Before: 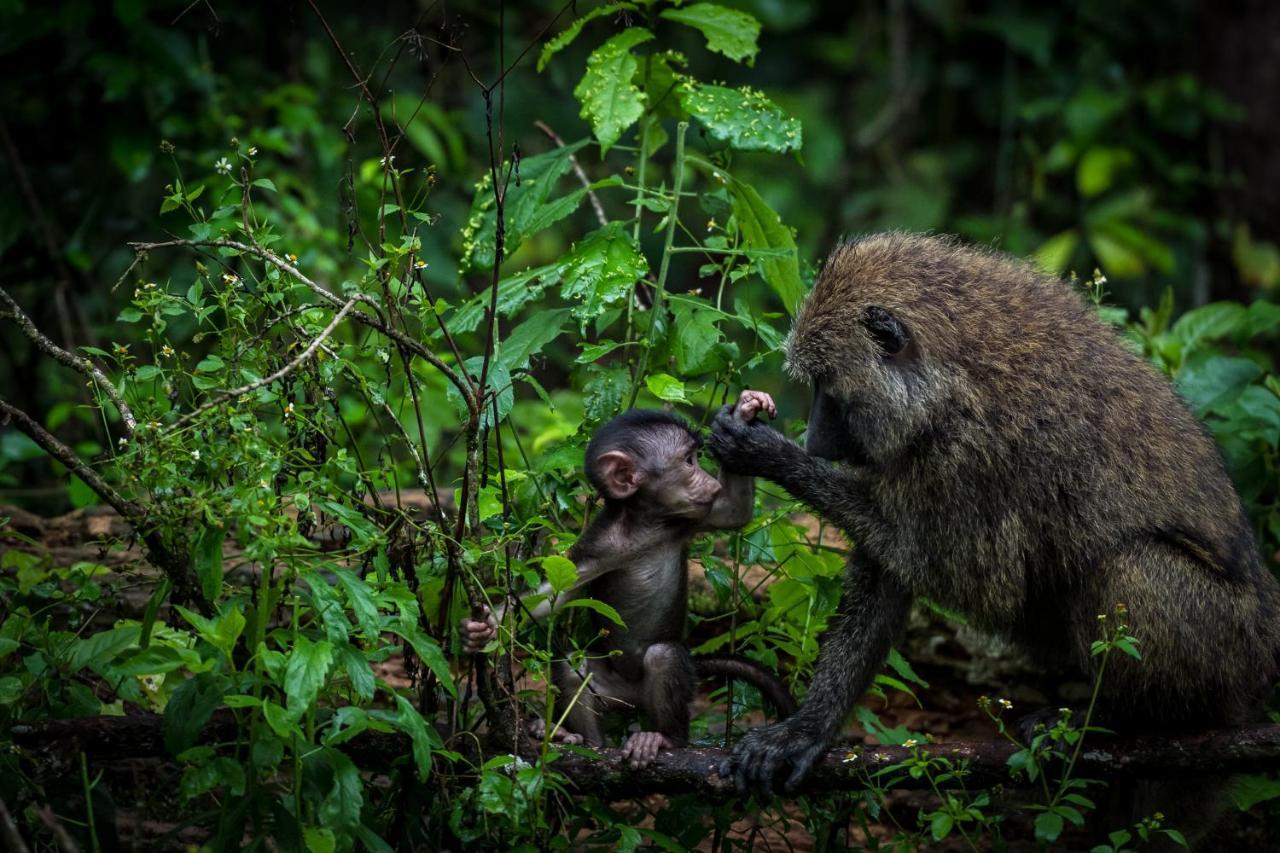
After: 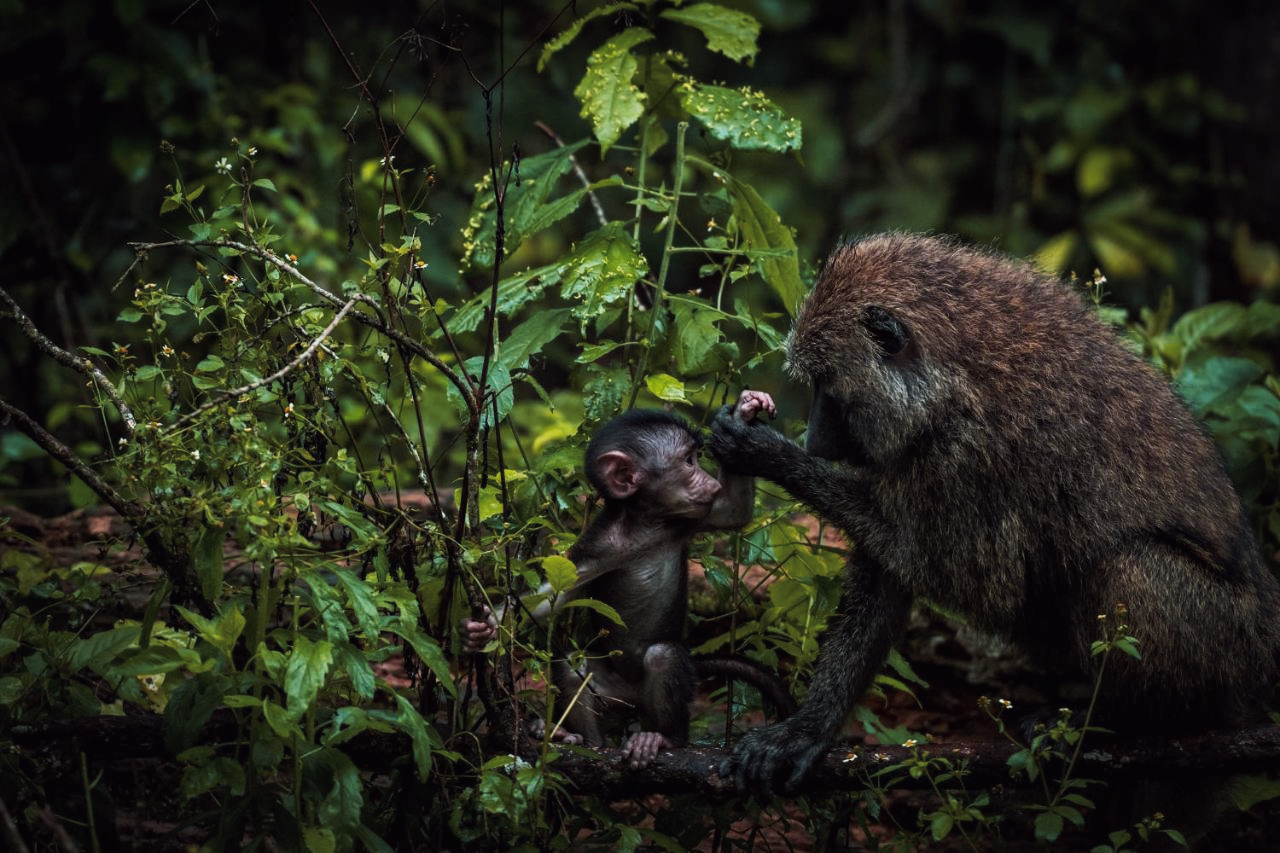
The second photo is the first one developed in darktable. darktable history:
tone curve: curves: ch0 [(0, 0) (0.003, 0.006) (0.011, 0.01) (0.025, 0.017) (0.044, 0.029) (0.069, 0.043) (0.1, 0.064) (0.136, 0.091) (0.177, 0.128) (0.224, 0.162) (0.277, 0.206) (0.335, 0.258) (0.399, 0.324) (0.468, 0.404) (0.543, 0.499) (0.623, 0.595) (0.709, 0.693) (0.801, 0.786) (0.898, 0.883) (1, 1)], preserve colors none
color look up table: target L [94.2, 92.72, 92.44, 85.39, 81.03, 80.41, 71.25, 58.98, 54.61, 44.62, 41.17, 4.481, 200.19, 69.71, 61.88, 55.81, 53.85, 53.64, 45.49, 41.65, 39.99, 36.11, 25.02, 21.4, 6.842, 85.98, 79.41, 68.22, 67.07, 55.43, 49.18, 56.02, 51.09, 49.98, 48.07, 35.98, 49.3, 42.55, 24.44, 32.09, 24.85, 9.863, 3.747, 80.06, 77.87, 62.85, 61.38, 51.47, 35.63], target a [-7.074, -19.05, -26.64, 8.848, -42.24, -39.65, -29.98, 1.534, -5.164, -24.45, 3.644, -0.939, 0, 36.71, 58.57, 63.27, 66.52, 66.93, 26.39, 54.08, 38.8, 51.47, 30.05, 37.47, 22.03, -0.342, -0.491, 48, 42.79, 70.27, 64.42, -10.7, 64.55, 11.95, 19.6, 53.85, -3.229, 5.847, 40.93, 2.952, -6.969, 26.22, 14.26, -35.76, -41.58, -8.55, -19.81, -21.31, -8.094], target b [81.32, 59.04, 4.448, 38.41, 20.48, 65.22, 9.674, 46.6, 12.79, 22.28, 28.97, 1.365, 0, 11.36, 60.33, 24.04, 62.29, 36.39, 11.74, 14.45, 43.22, 45.53, 7.939, 28.08, 10.17, -0.122, -21.35, -14.14, -35.1, -18.59, -49.19, -36.51, -7.165, -49.79, -17.14, -32.47, -40.14, -46.26, -58.35, -34.46, -22.45, -49.16, -18.8, -20.76, -11.48, -8.125, -28.4, -12.33, -0.122], num patches 49
